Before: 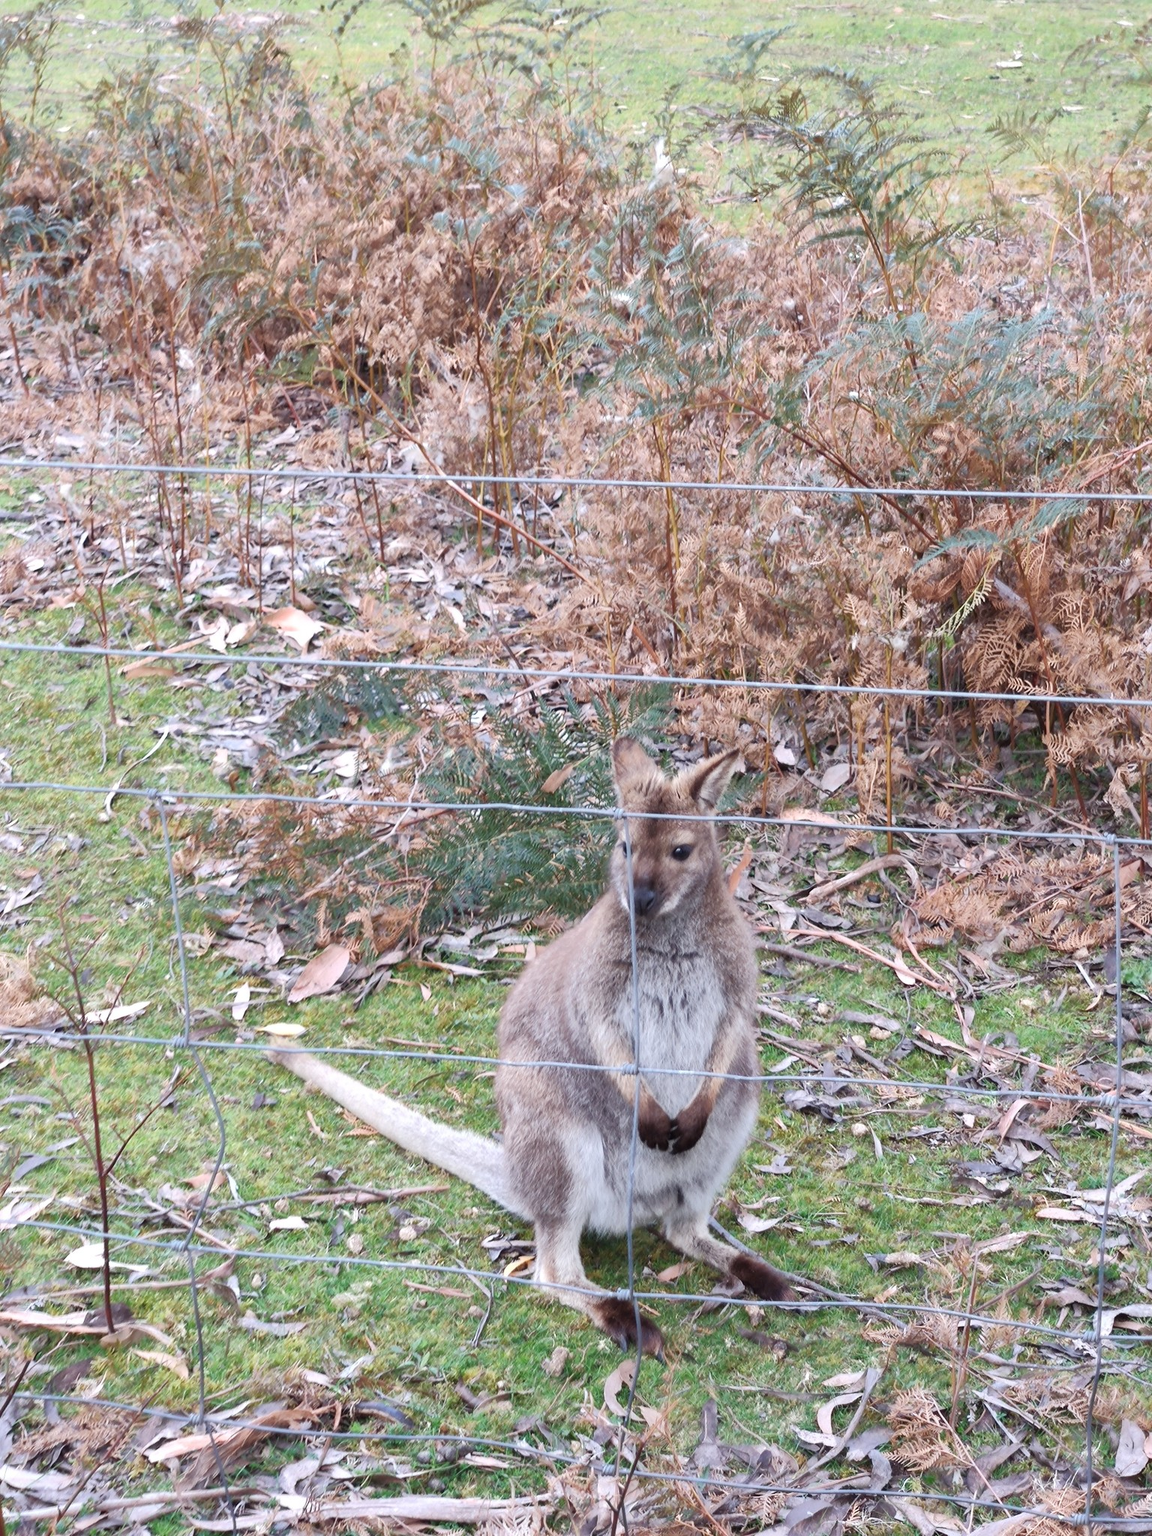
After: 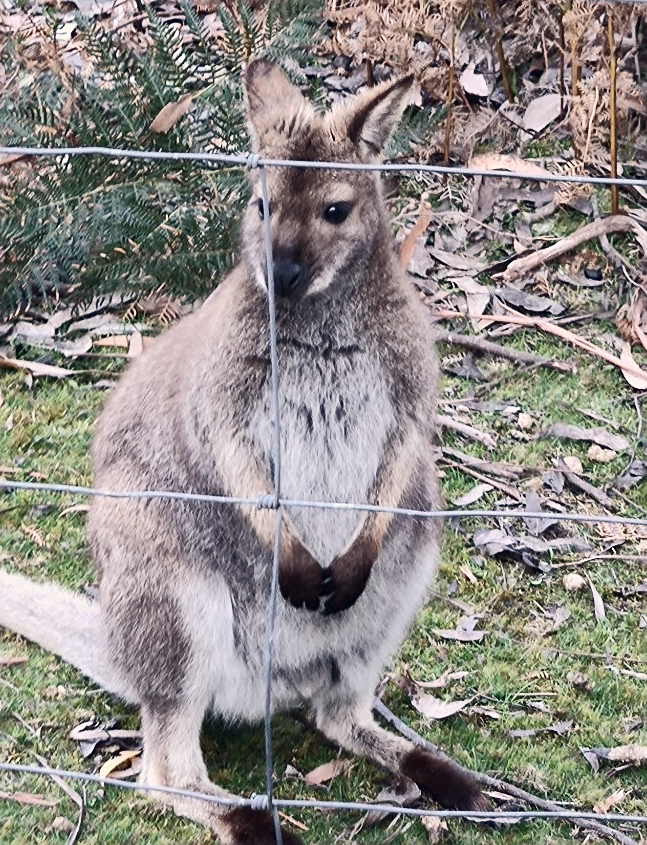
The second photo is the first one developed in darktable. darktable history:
crop: left 37.269%, top 45.127%, right 20.591%, bottom 13.594%
color correction: highlights a* 2.84, highlights b* 5.03, shadows a* -1.98, shadows b* -4.91, saturation 0.811
sharpen: on, module defaults
exposure: exposure -0.25 EV, compensate highlight preservation false
contrast brightness saturation: contrast 0.278
local contrast: mode bilateral grid, contrast 100, coarseness 100, detail 95%, midtone range 0.2
tone equalizer: edges refinement/feathering 500, mask exposure compensation -1.26 EV, preserve details no
